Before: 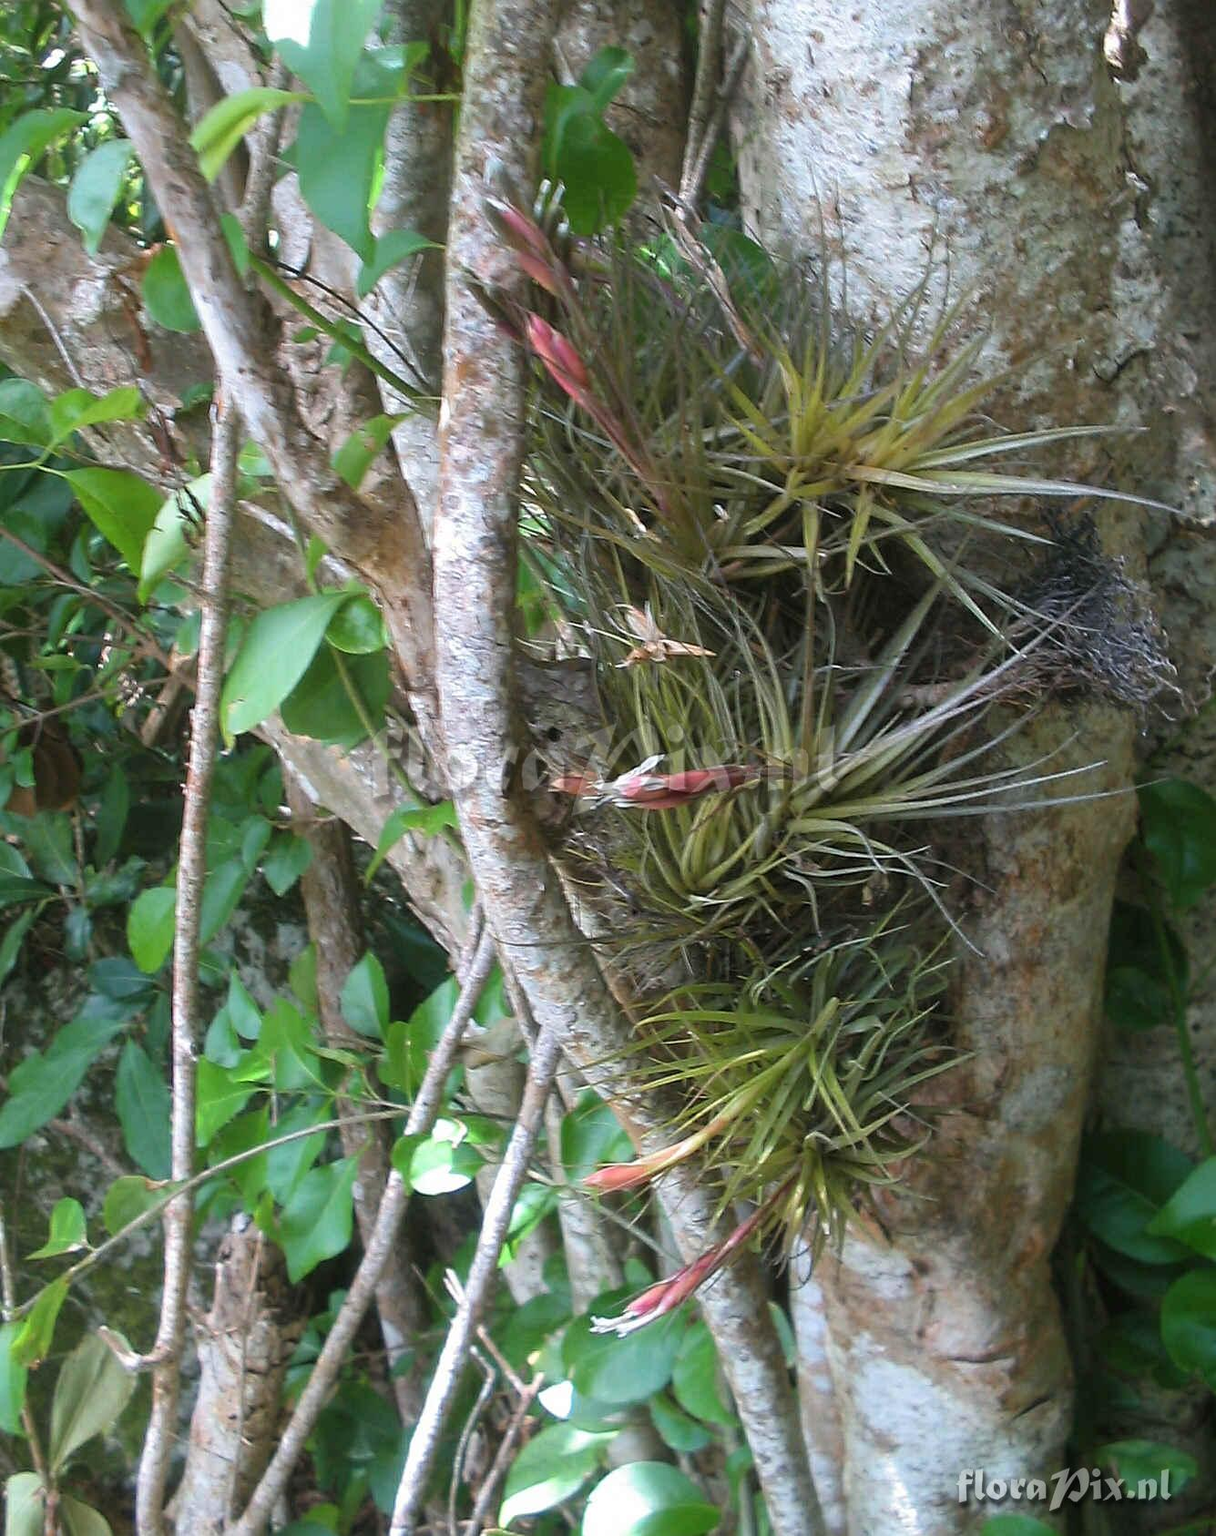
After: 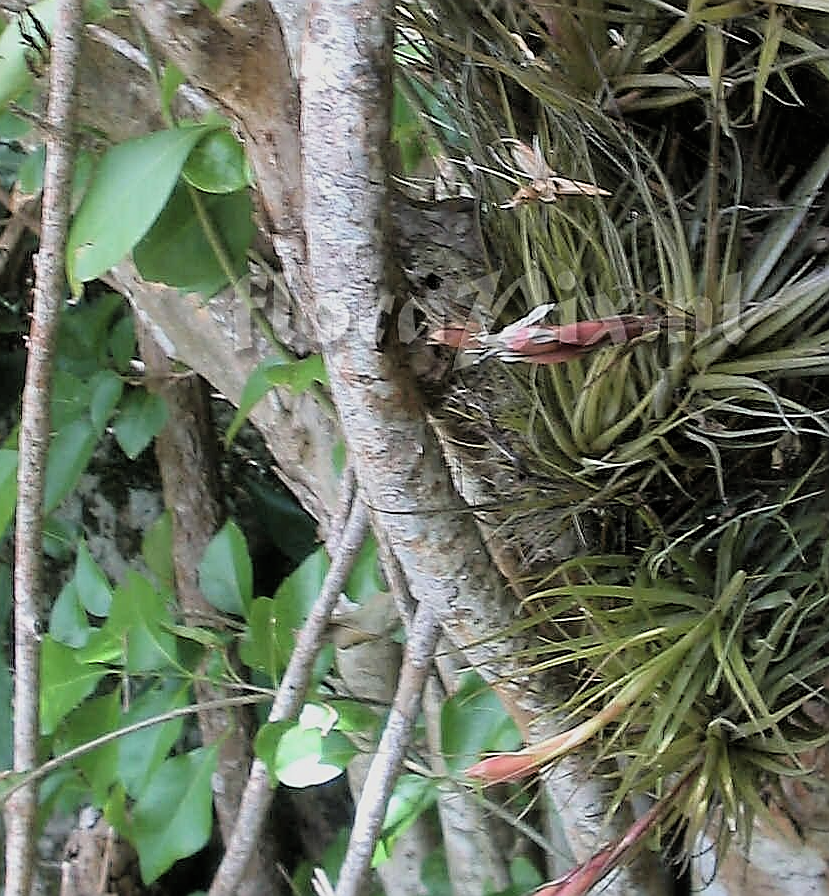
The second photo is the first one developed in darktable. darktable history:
sharpen: radius 1.404, amount 1.263, threshold 0.667
filmic rgb: black relative exposure -5.77 EV, white relative exposure 3.39 EV, threshold 5.97 EV, hardness 3.69, color science v6 (2022), enable highlight reconstruction true
color correction: highlights b* 0.034, saturation 0.82
crop: left 13.168%, top 31.137%, right 24.718%, bottom 15.693%
